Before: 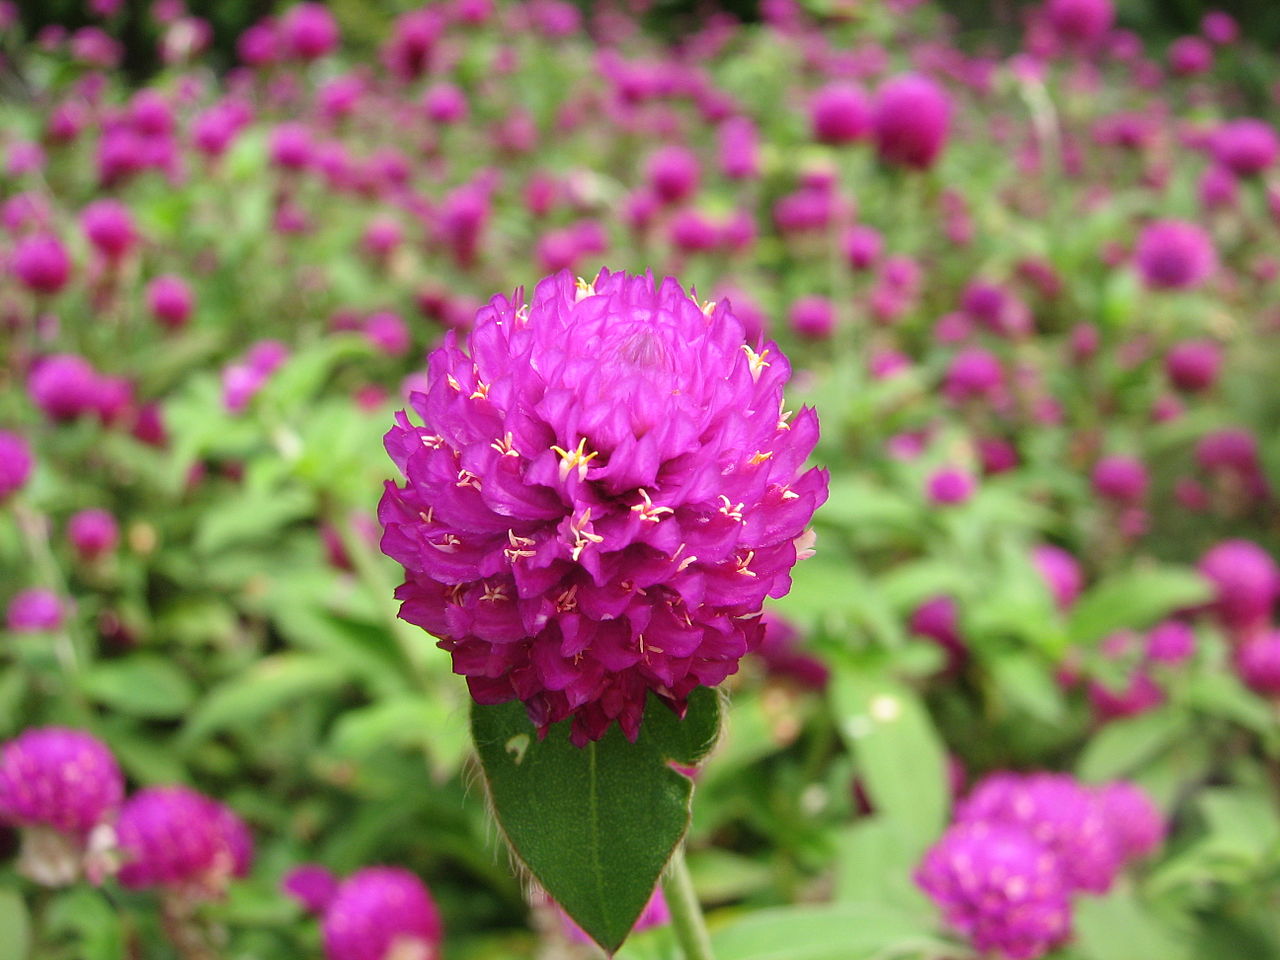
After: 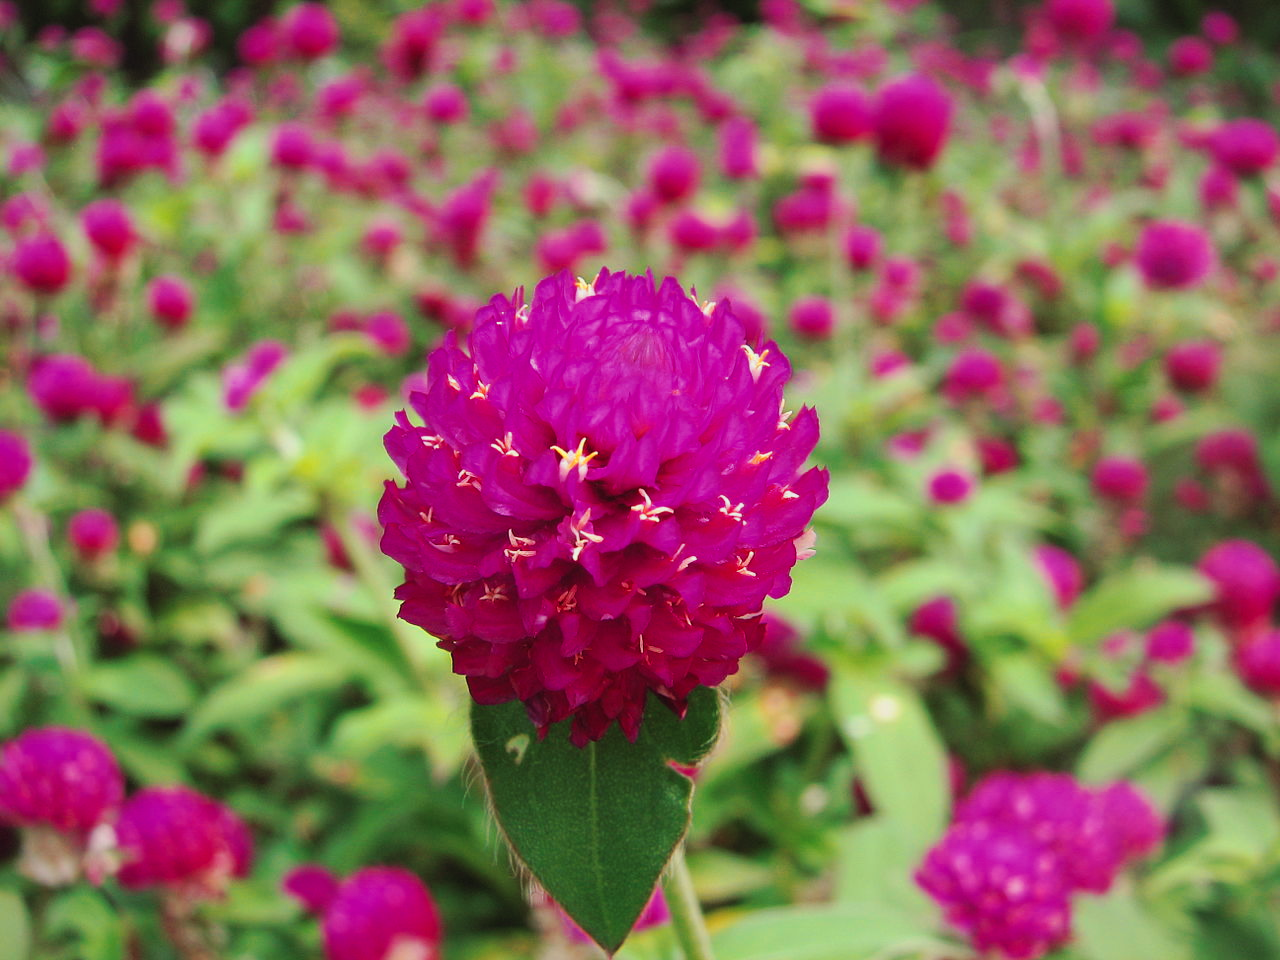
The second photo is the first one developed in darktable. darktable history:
tone curve: curves: ch0 [(0, 0) (0.003, 0.003) (0.011, 0.011) (0.025, 0.024) (0.044, 0.043) (0.069, 0.067) (0.1, 0.097) (0.136, 0.132) (0.177, 0.172) (0.224, 0.218) (0.277, 0.269) (0.335, 0.325) (0.399, 0.387) (0.468, 0.454) (0.543, 0.544) (0.623, 0.624) (0.709, 0.71) (0.801, 0.801) (0.898, 0.898) (1, 1)], preserve colors none
color look up table: target L [96.06, 96.24, 93.26, 90.07, 83.22, 76.88, 79.54, 71.53, 72.38, 71.86, 56.77, 52.89, 17.51, 200, 83.18, 80.5, 72.02, 66.41, 65.77, 64.71, 61.67, 54.1, 48.09, 39.08, 28.67, 31.11, 33.62, 12.32, 2.522, 78.72, 63.34, 65.02, 55.56, 45.56, 58.98, 46.74, 29.99, 34.23, 27.01, 29.94, 12.38, 4.895, 76.85, 72.15, 69.49, 50.13, 50.1, 38.16, 20.45], target a [-7.072, -13.89, -7.955, -45.02, -60.89, -70.74, 13.83, -17.38, -60.21, -27.99, -42.27, -42, -16.06, 0, 16.32, 17.45, 35.87, 50.82, 50.61, 5.318, 37.25, 80.62, 73.94, 54.75, 9.402, 6.269, 57.04, 31.5, 5.211, 16.74, 29.29, 41.94, 68.04, 74.12, 25.37, 73.65, 52.59, 30.26, 52.96, 51.85, 41.48, 6.827, -34.88, -11.25, -34.64, -0.018, -20.41, -19.83, 2.264], target b [24.29, 92.34, 90.2, 36, 18.18, 71.29, 72.85, 18.19, 34.75, 66.86, 7.156, 27.28, 5.125, 0, 37.51, 76.28, 45.85, 20.45, 72.03, 19.66, 58.82, 67.18, 37.19, 33.4, 12.34, 31.08, 47.9, 17.42, 0.613, -2.401, -28.56, -8.695, -15.17, -34, 0.598, 0.318, -63.67, -23.11, -35.67, -1.408, -67.34, -24.81, -7.941, -17.87, -22.33, -47.19, -20.87, -5.476, -32.85], num patches 49
